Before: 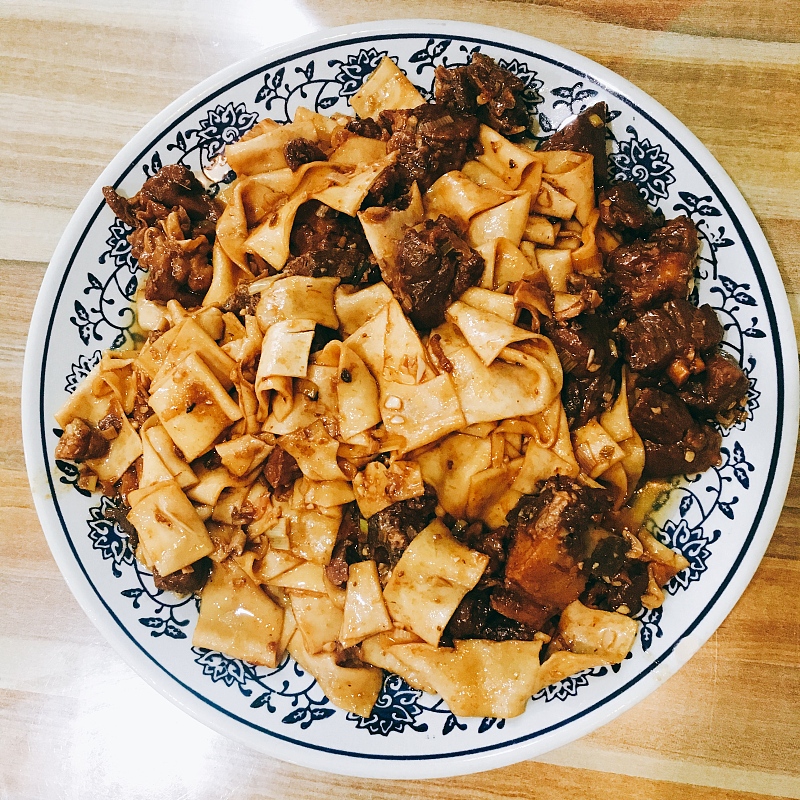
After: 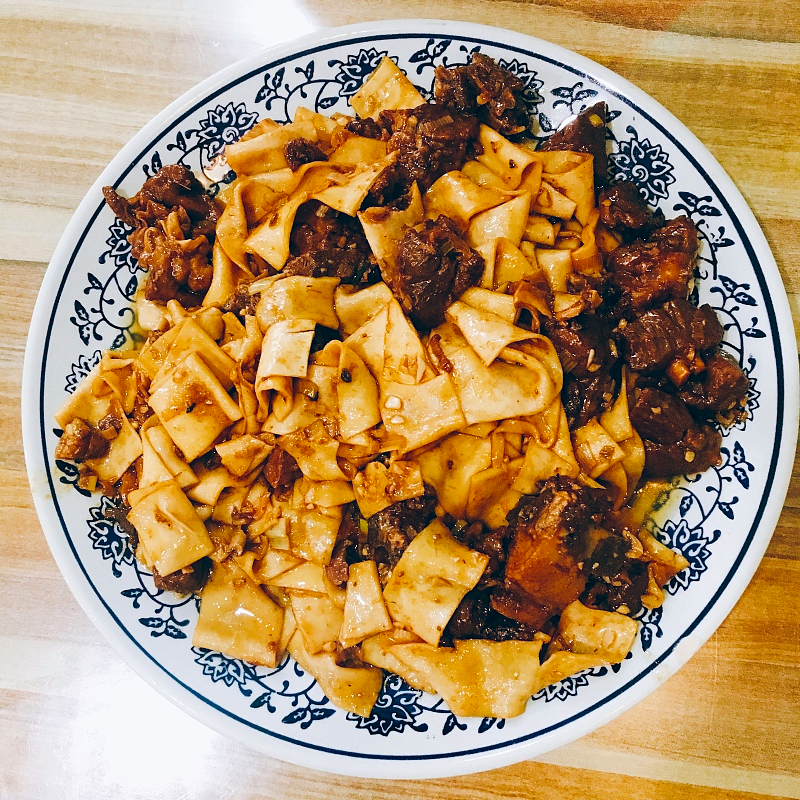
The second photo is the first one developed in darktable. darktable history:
color balance rgb: global offset › chroma 0.099%, global offset › hue 254.28°, perceptual saturation grading › global saturation 19.675%, global vibrance 11.237%
